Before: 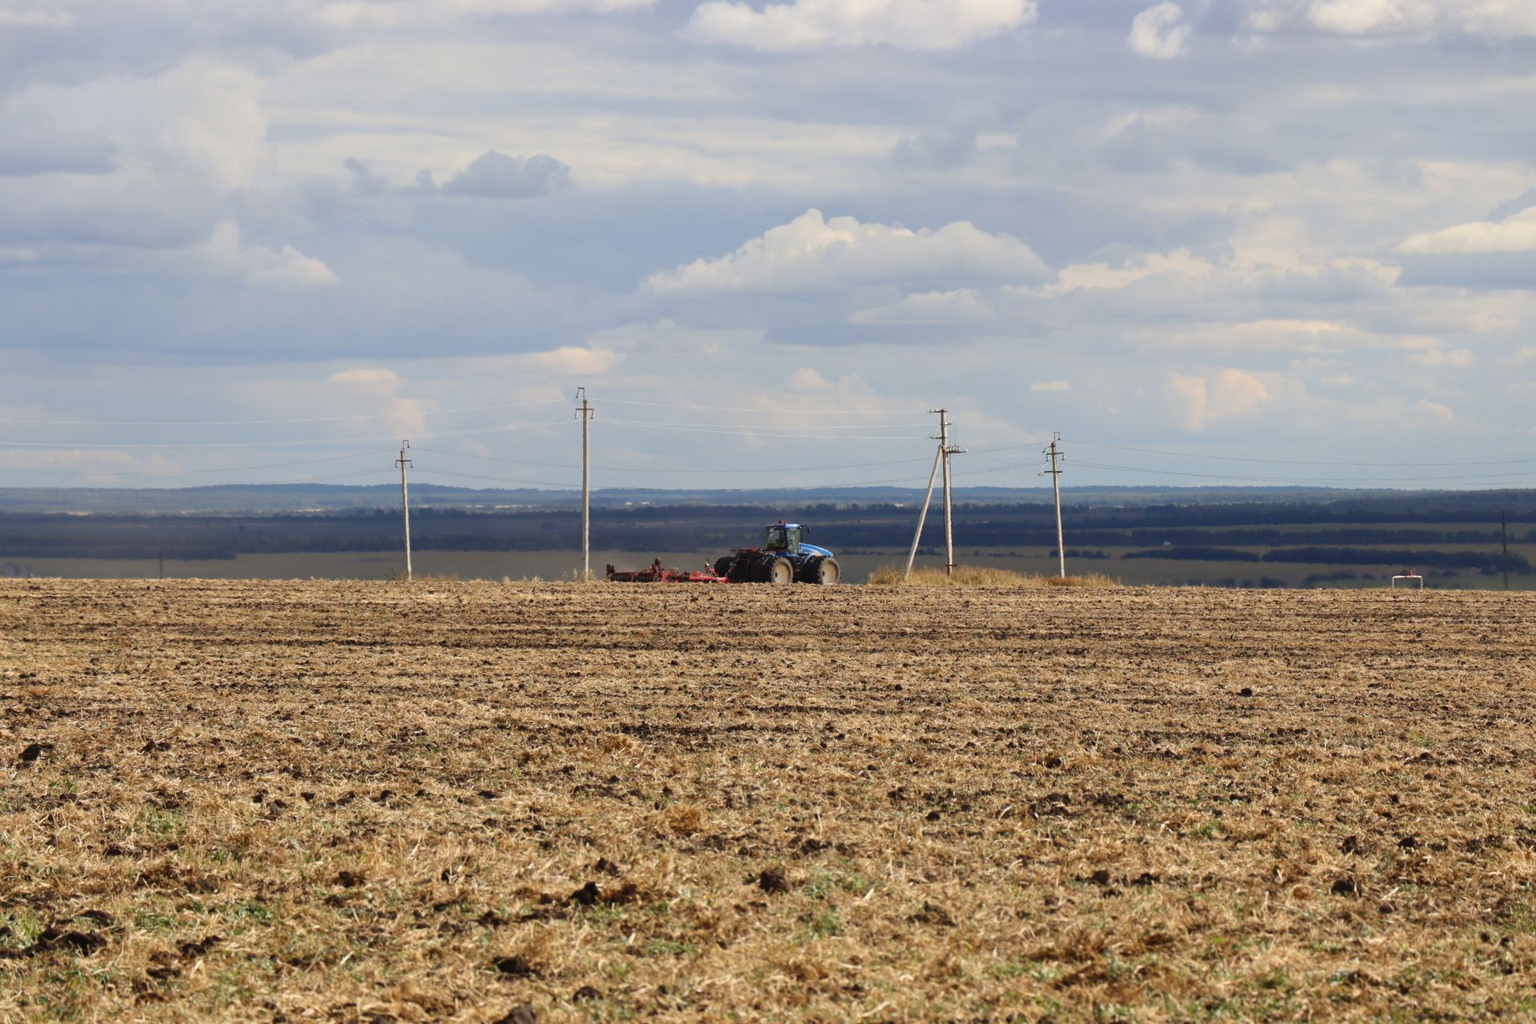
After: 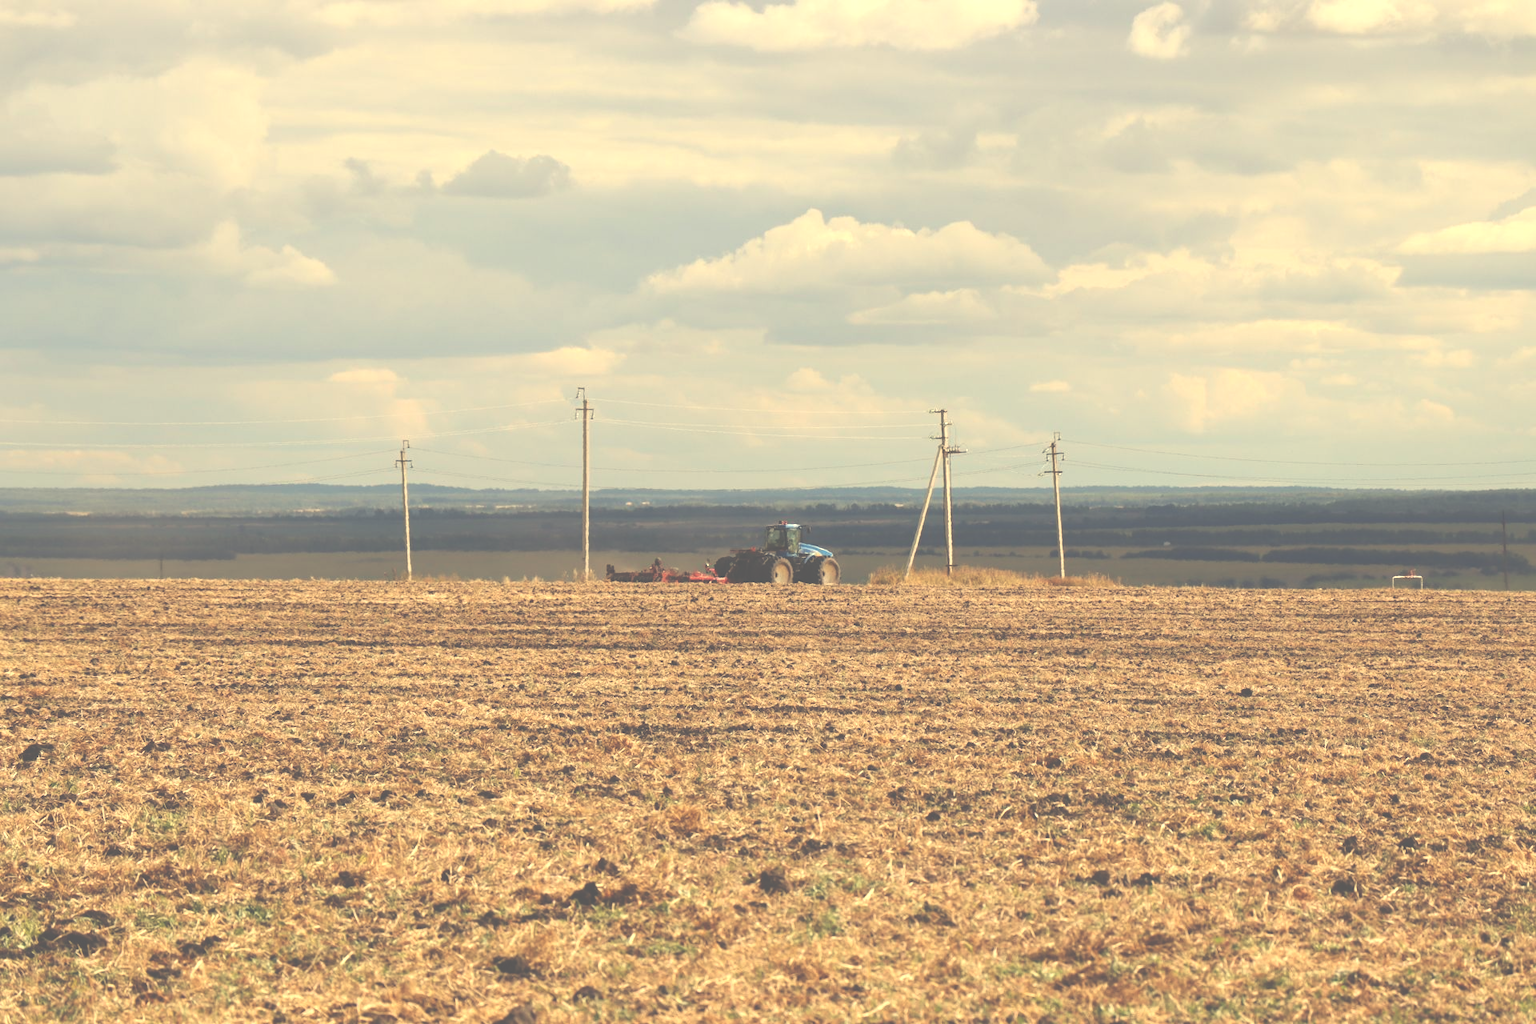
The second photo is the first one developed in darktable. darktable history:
white balance: red 1.08, blue 0.791
exposure: black level correction -0.071, exposure 0.5 EV, compensate highlight preservation false
